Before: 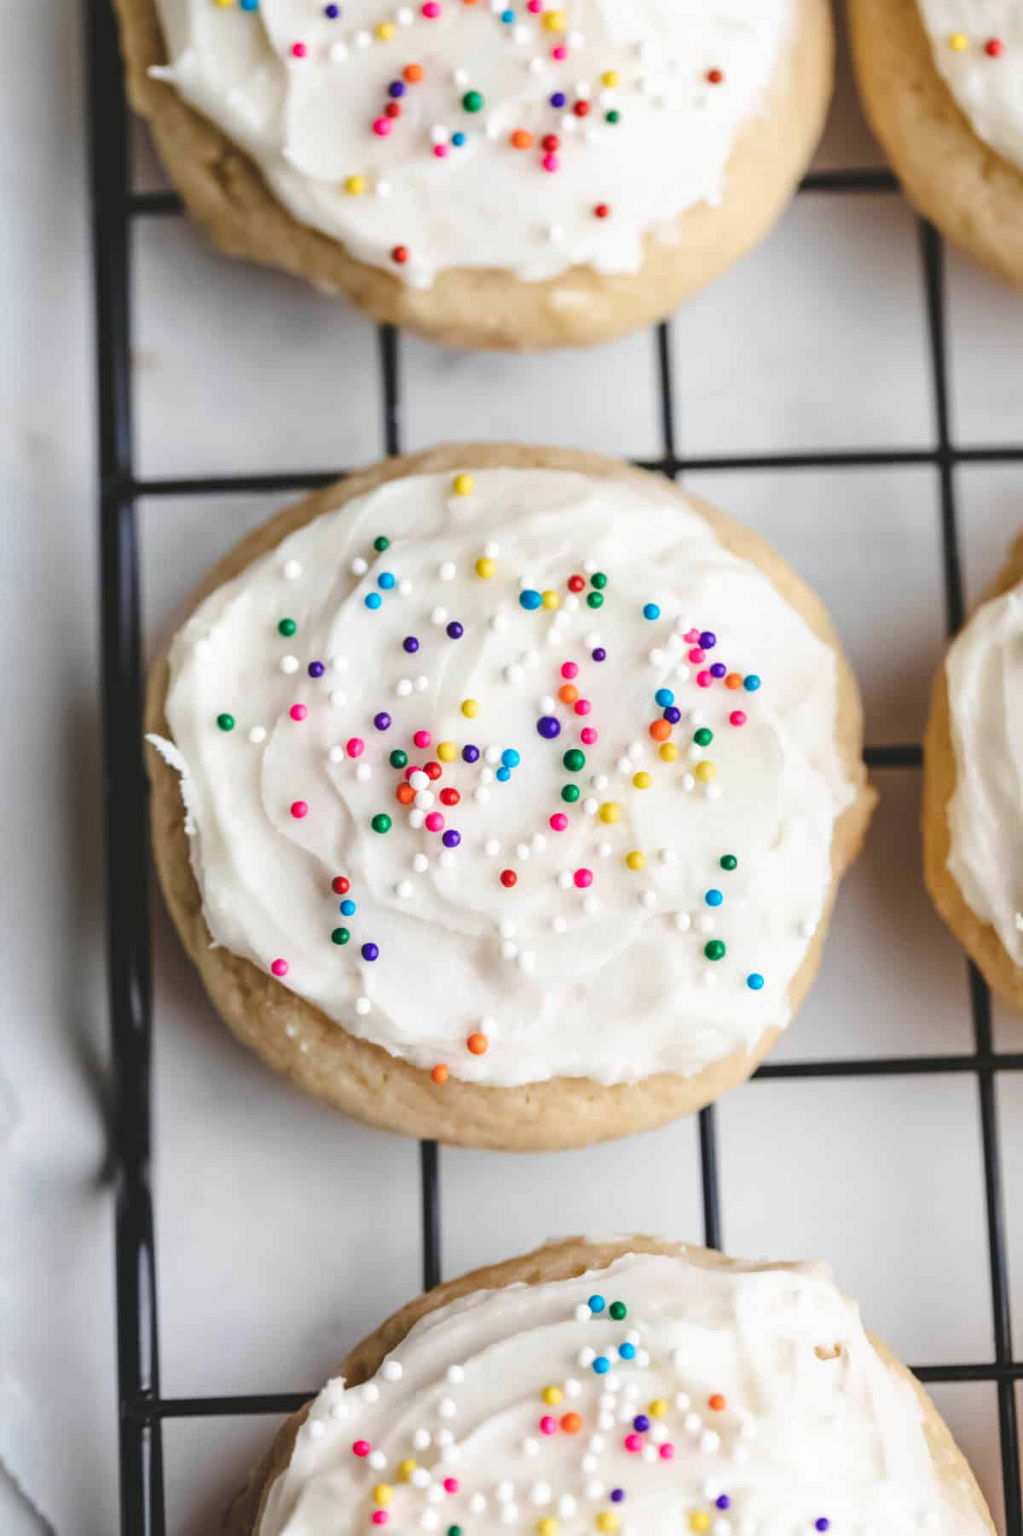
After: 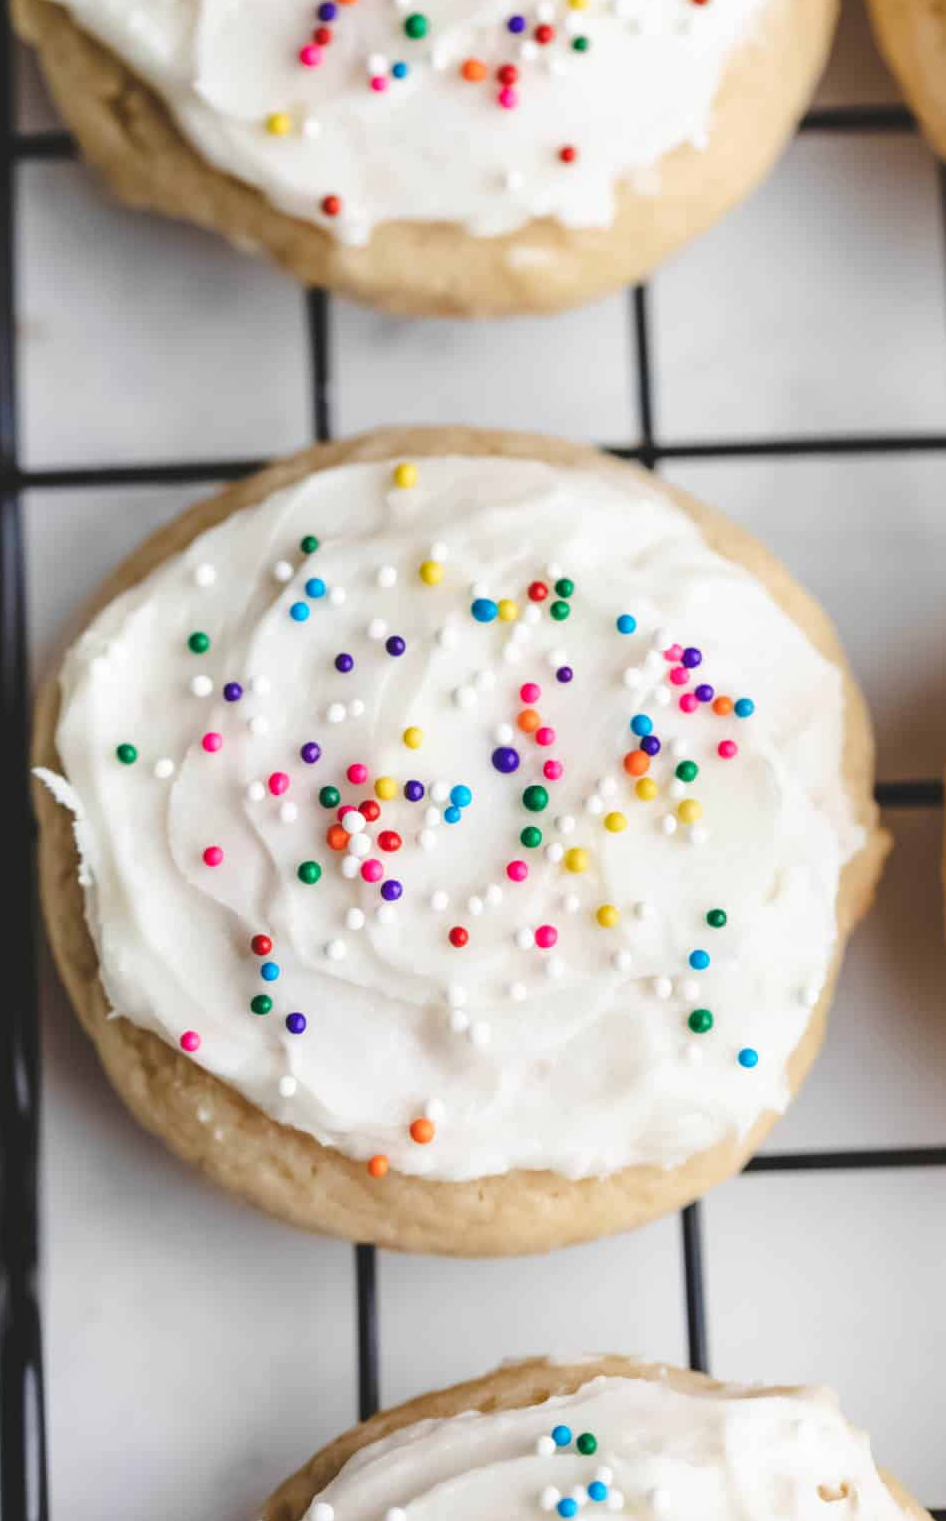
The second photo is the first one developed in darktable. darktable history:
crop: left 11.566%, top 5.201%, right 9.556%, bottom 10.335%
